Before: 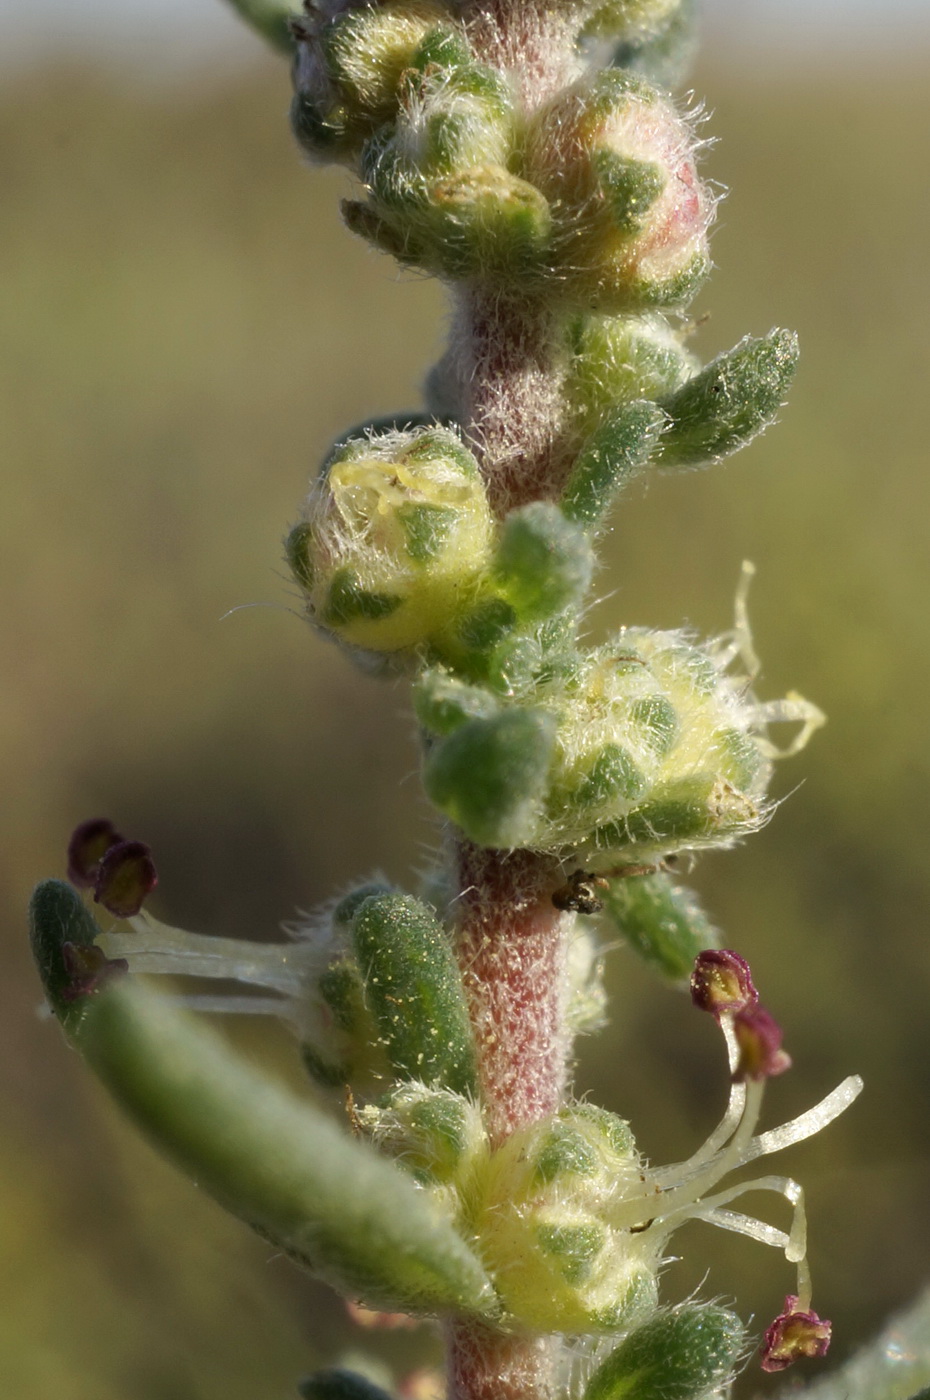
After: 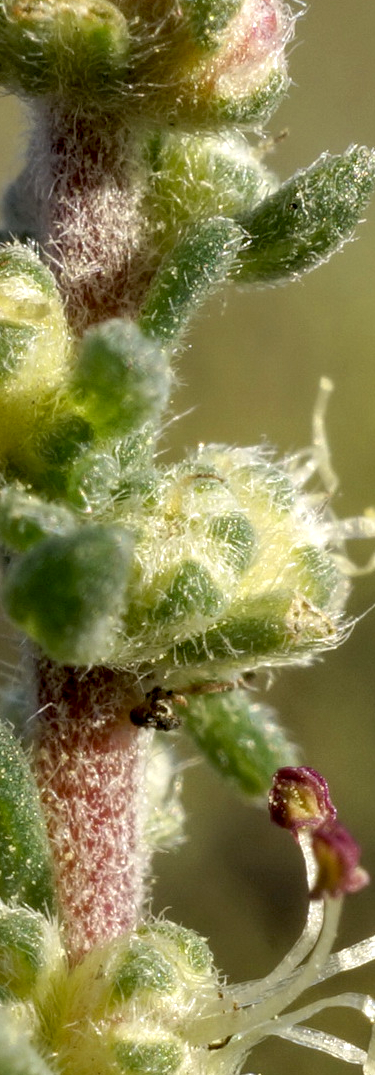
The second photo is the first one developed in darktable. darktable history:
local contrast: highlights 98%, shadows 84%, detail 160%, midtone range 0.2
exposure: black level correction 0.009, exposure 0.11 EV, compensate highlight preservation false
crop: left 45.393%, top 13.098%, right 14.232%, bottom 10.053%
